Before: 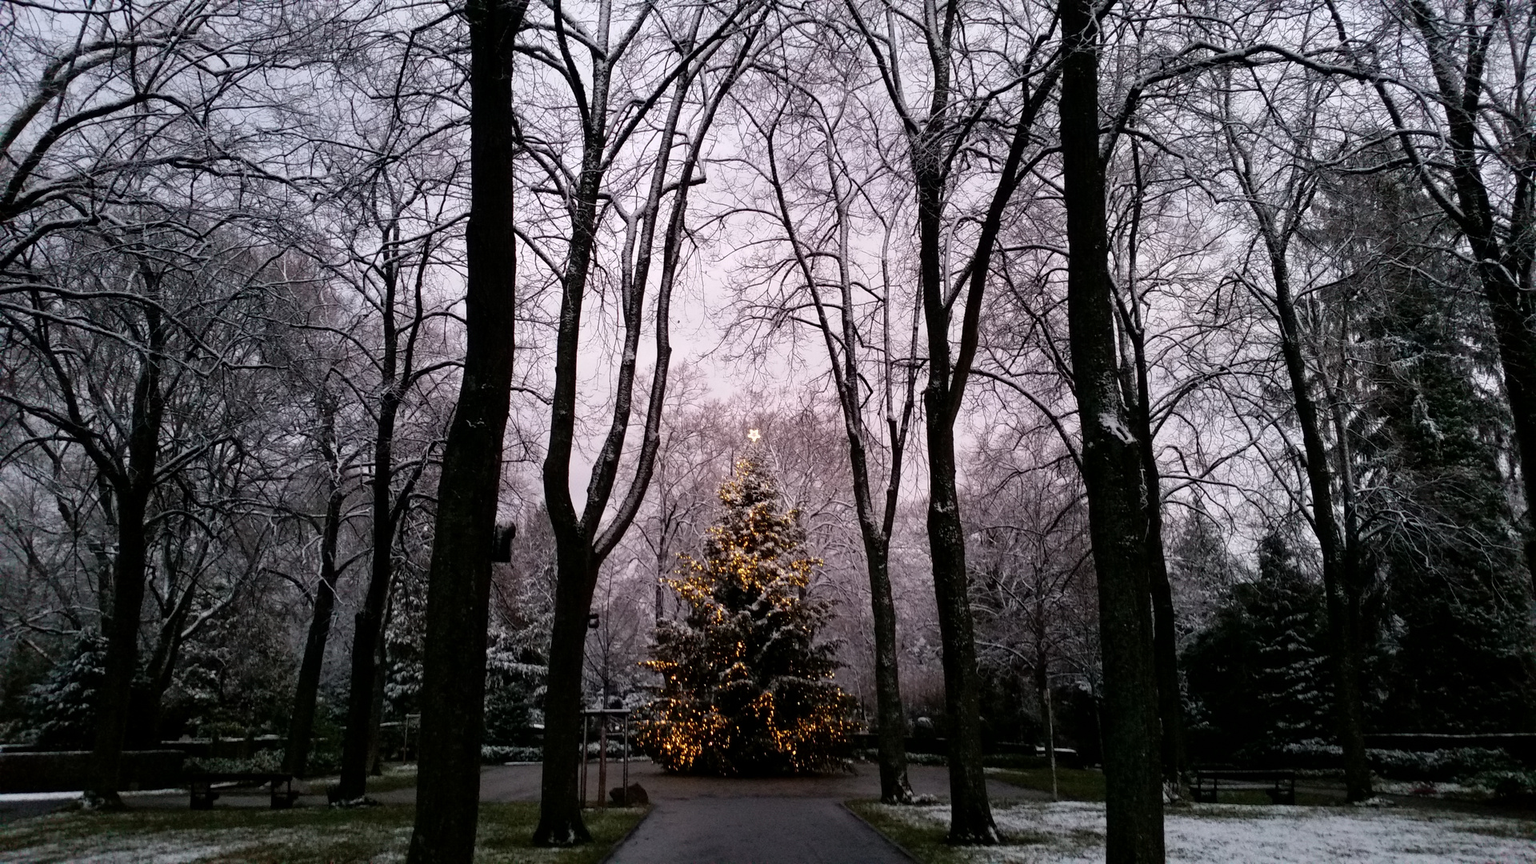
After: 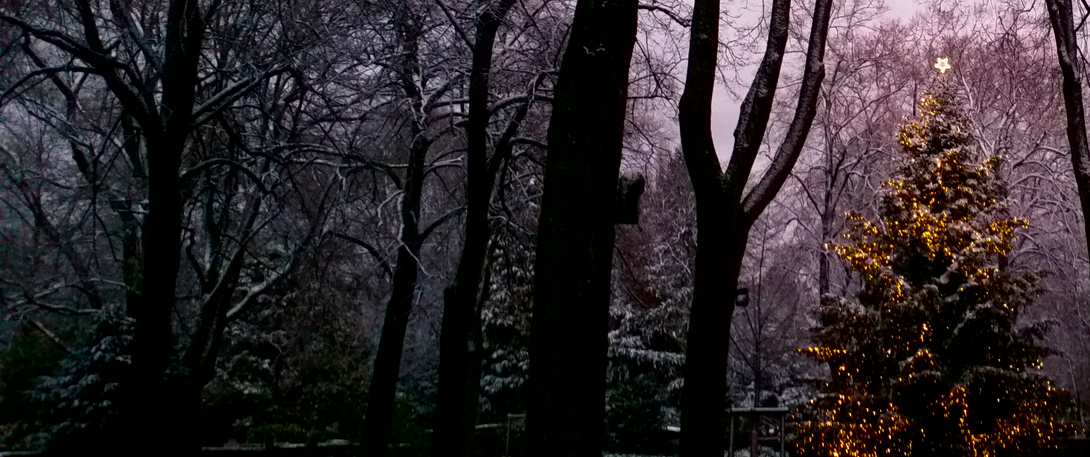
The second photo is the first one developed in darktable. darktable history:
contrast brightness saturation: brightness -0.212, saturation 0.082
crop: top 44.444%, right 43.208%, bottom 13.169%
color balance rgb: shadows lift › chroma 1.356%, shadows lift › hue 258.1°, perceptual saturation grading › global saturation 25.092%, global vibrance 30.248%
